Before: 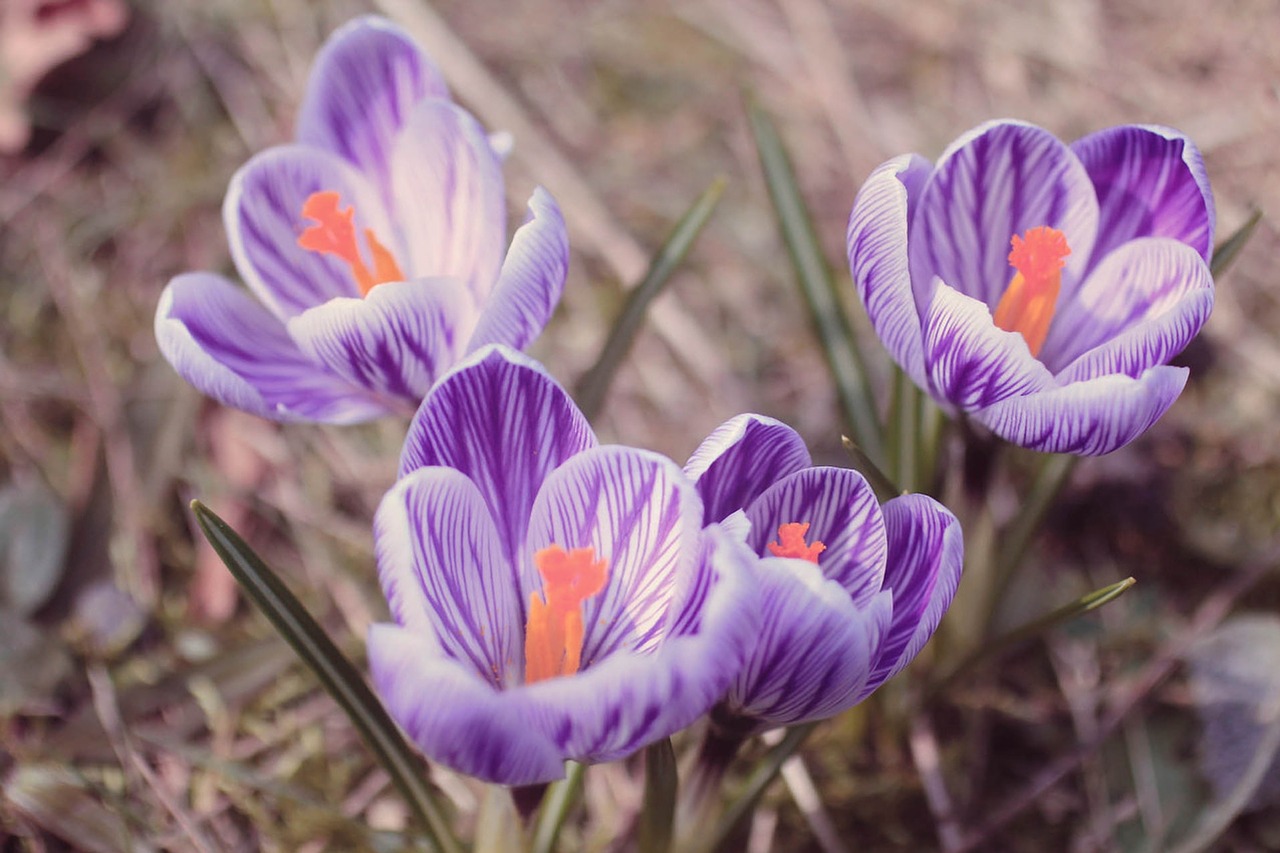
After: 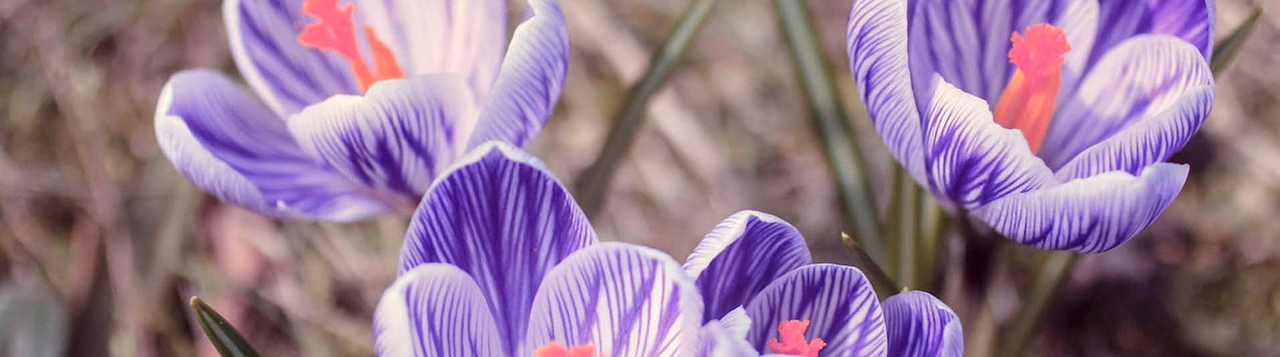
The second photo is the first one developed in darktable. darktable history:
local contrast: detail 130%
crop and rotate: top 23.84%, bottom 34.294%
color zones: curves: ch1 [(0.263, 0.53) (0.376, 0.287) (0.487, 0.512) (0.748, 0.547) (1, 0.513)]; ch2 [(0.262, 0.45) (0.751, 0.477)], mix 31.98%
rgb levels: preserve colors max RGB
